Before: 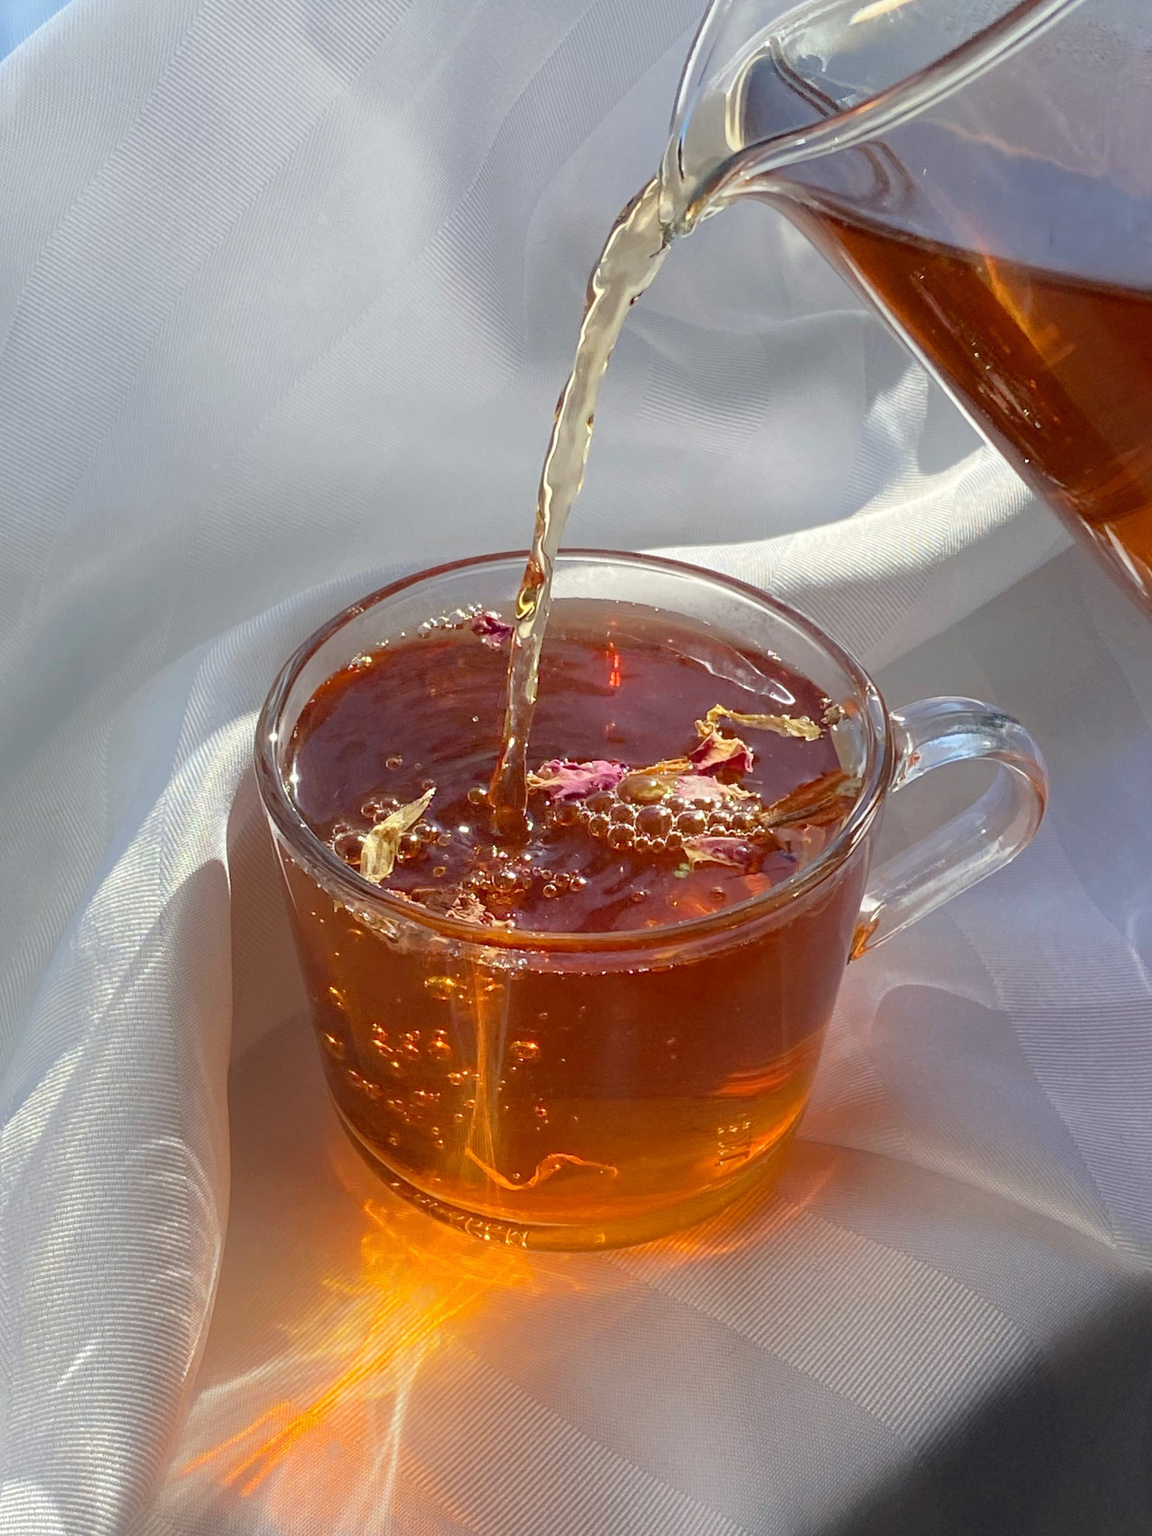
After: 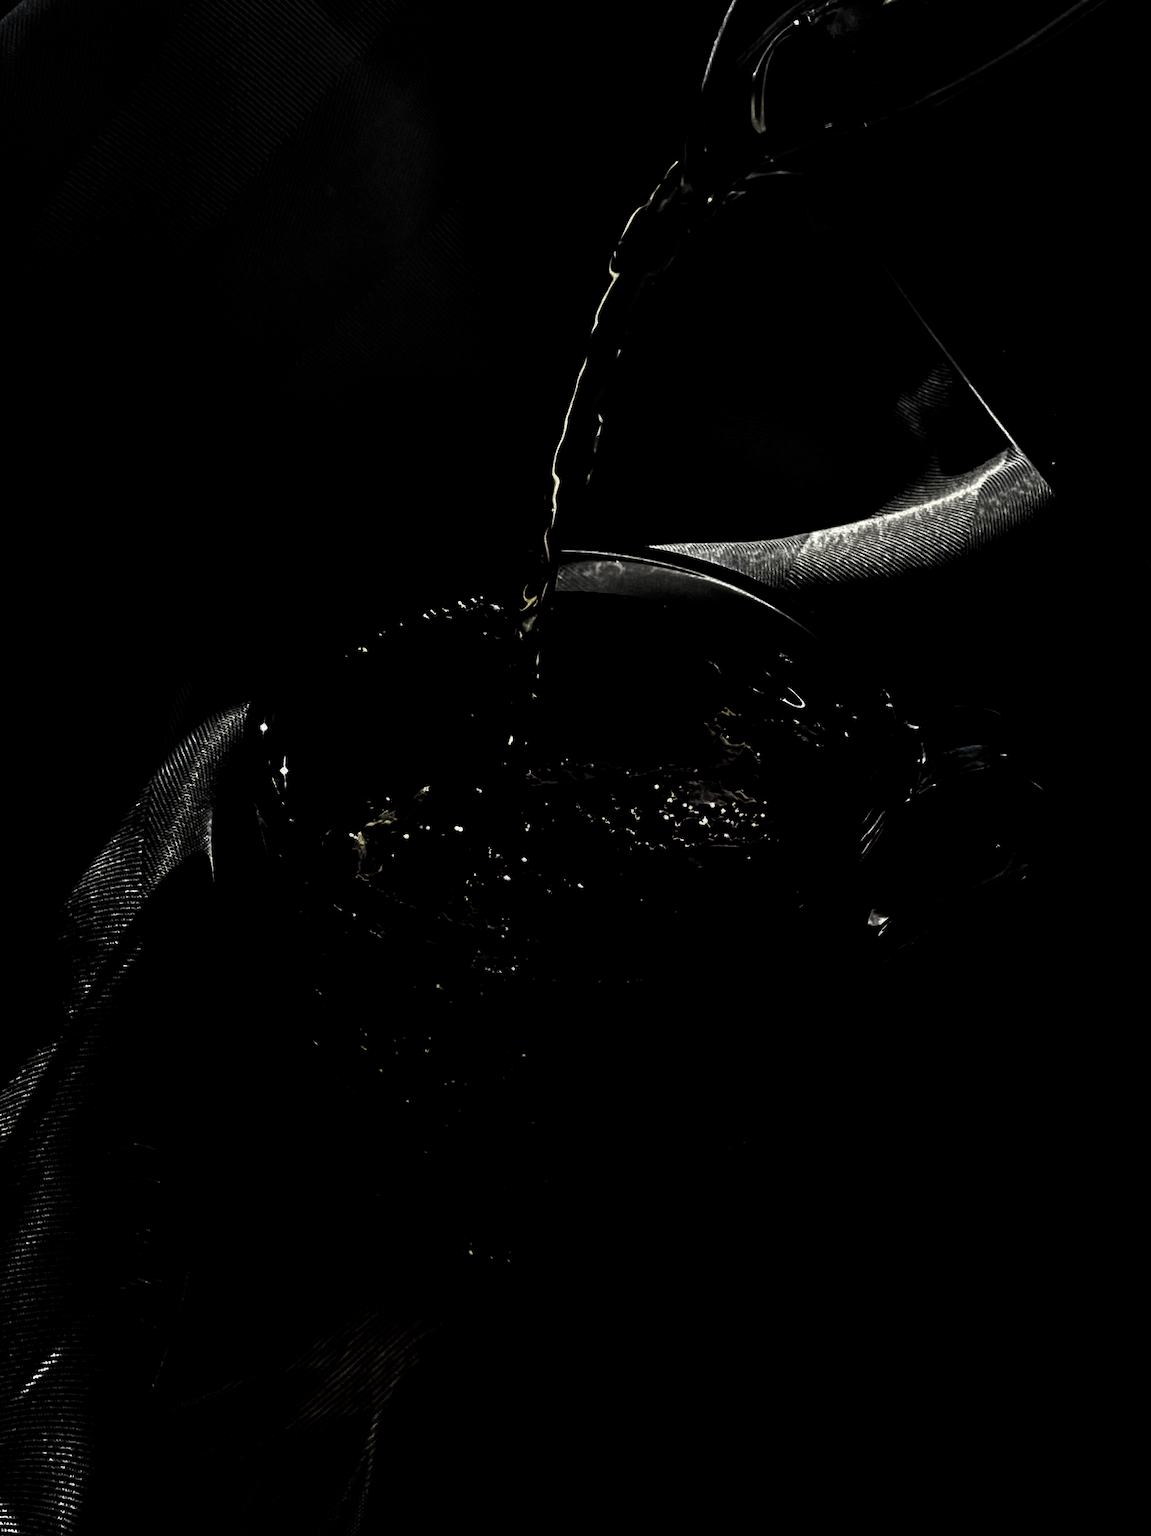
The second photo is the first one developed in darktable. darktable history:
crop and rotate: angle -1.62°
levels: levels [0.721, 0.937, 0.997]
